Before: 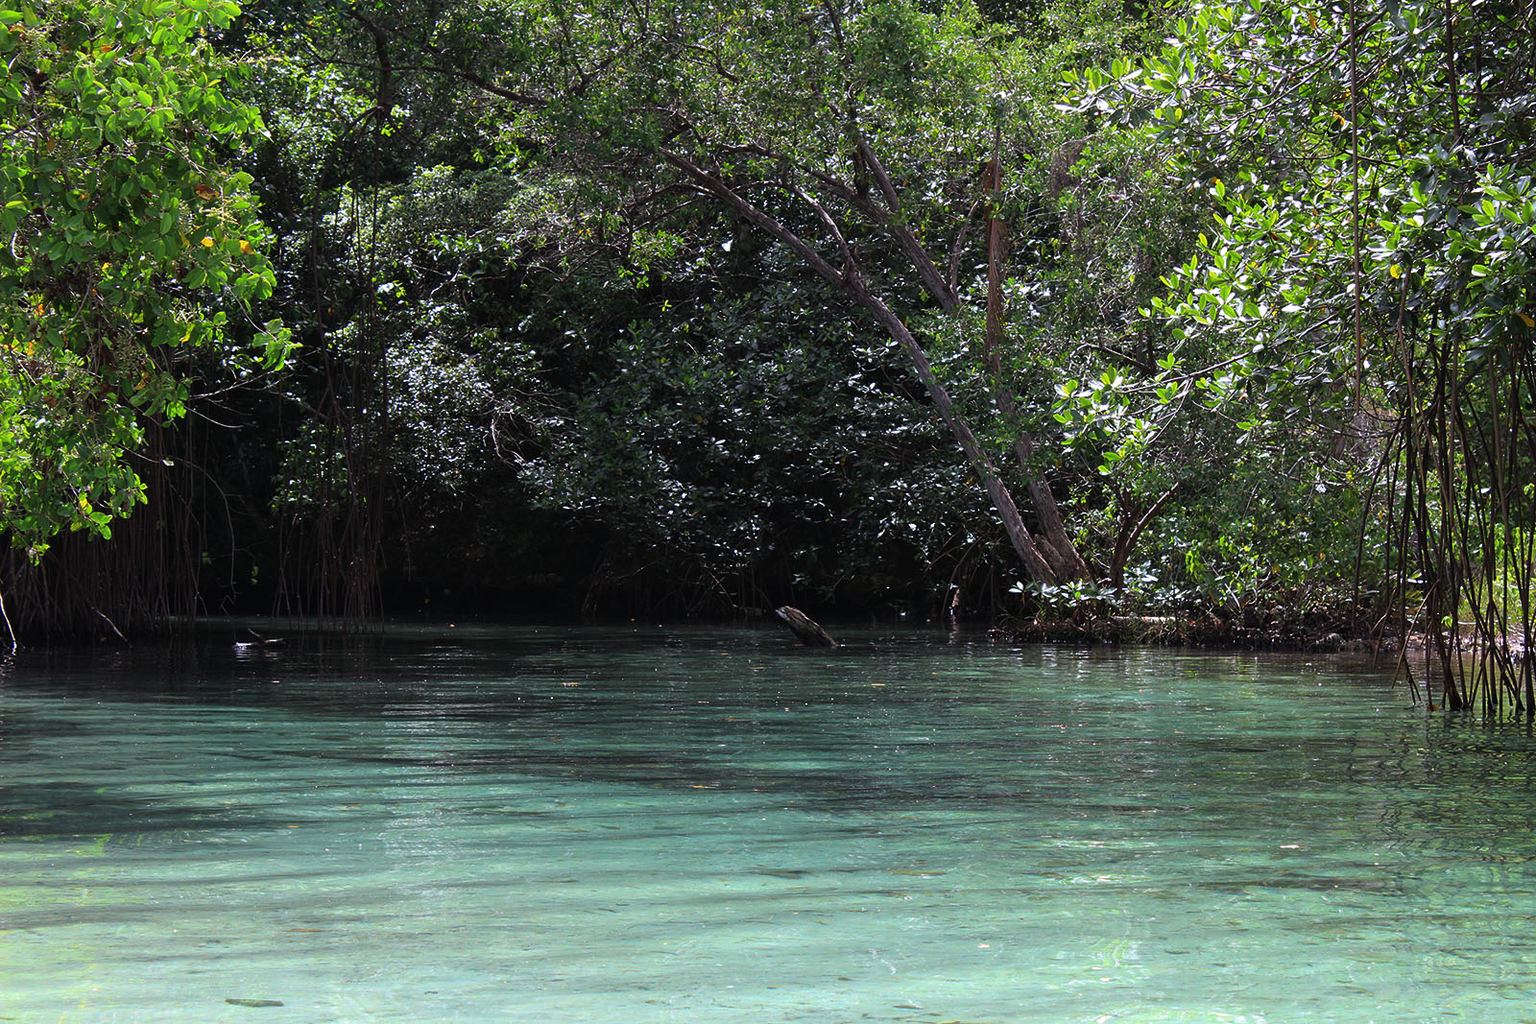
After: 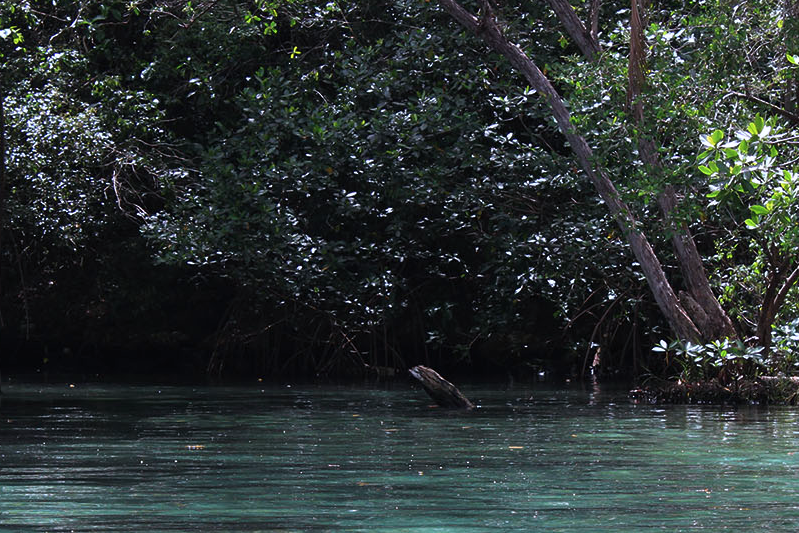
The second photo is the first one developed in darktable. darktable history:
color calibration: illuminant as shot in camera, x 0.358, y 0.373, temperature 4628.91 K
crop: left 25%, top 25%, right 25%, bottom 25%
